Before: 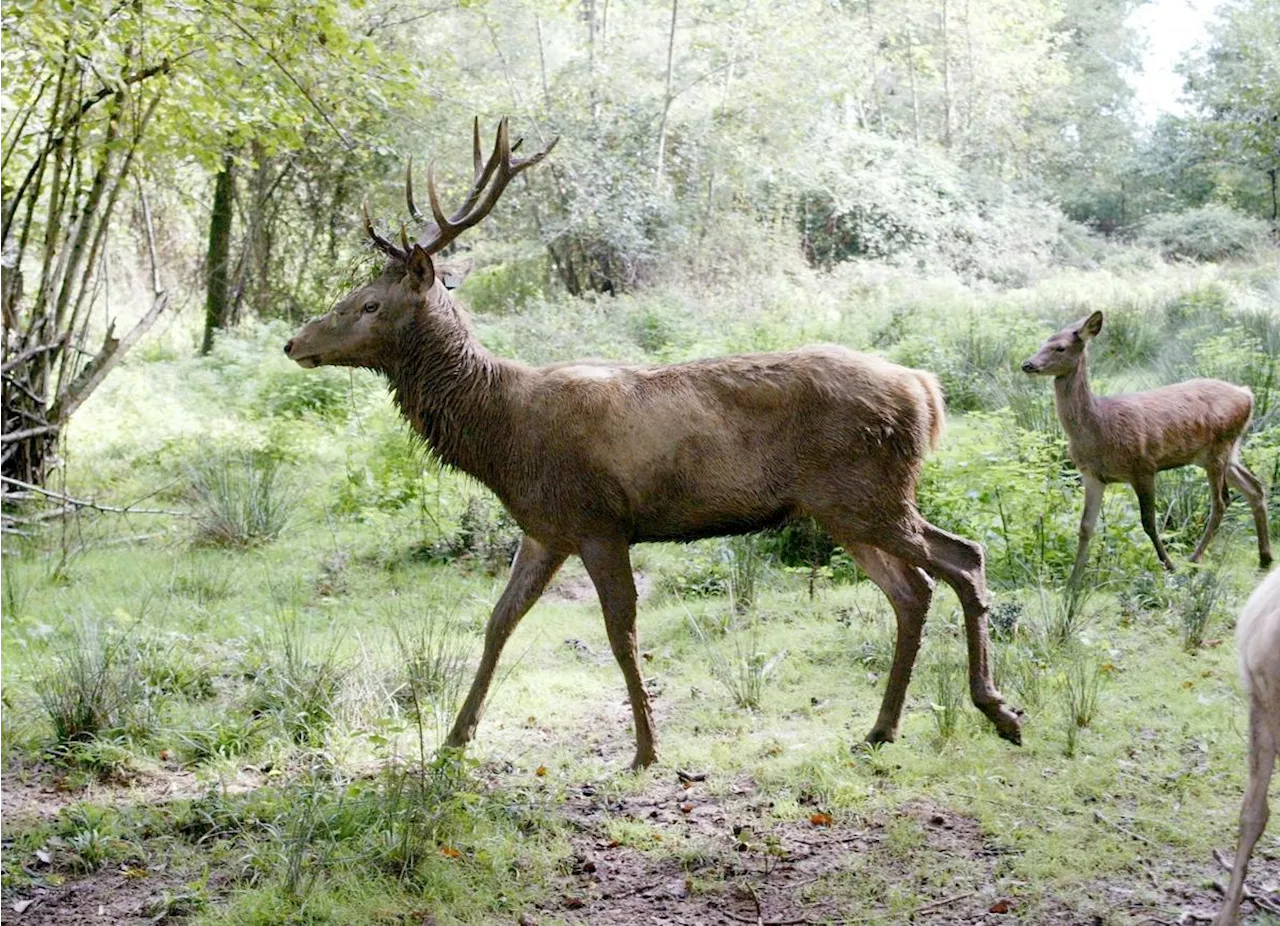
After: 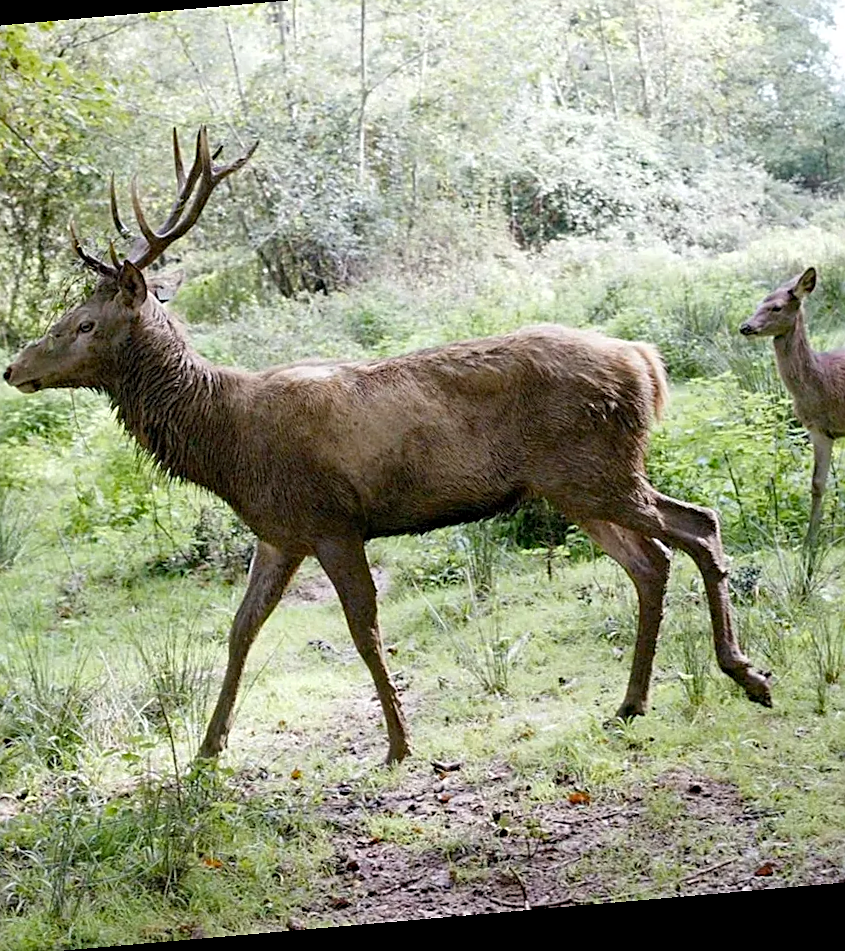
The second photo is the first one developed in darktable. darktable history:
crop and rotate: left 22.918%, top 5.629%, right 14.711%, bottom 2.247%
rotate and perspective: rotation -4.98°, automatic cropping off
sharpen: on, module defaults
haze removal: compatibility mode true, adaptive false
